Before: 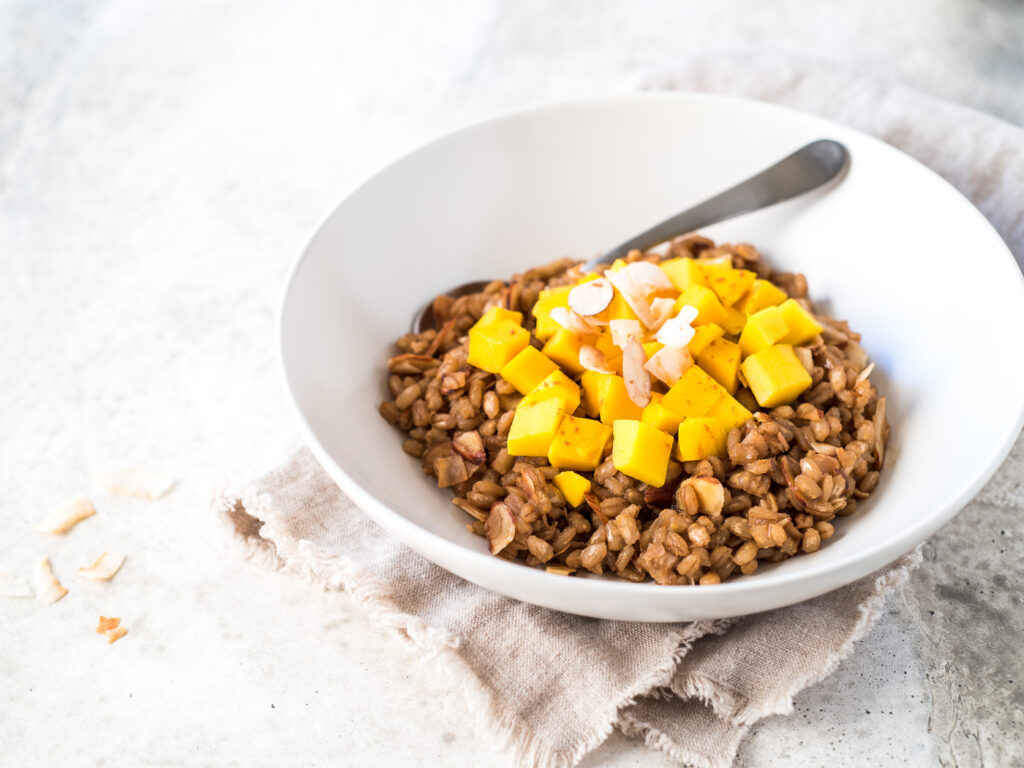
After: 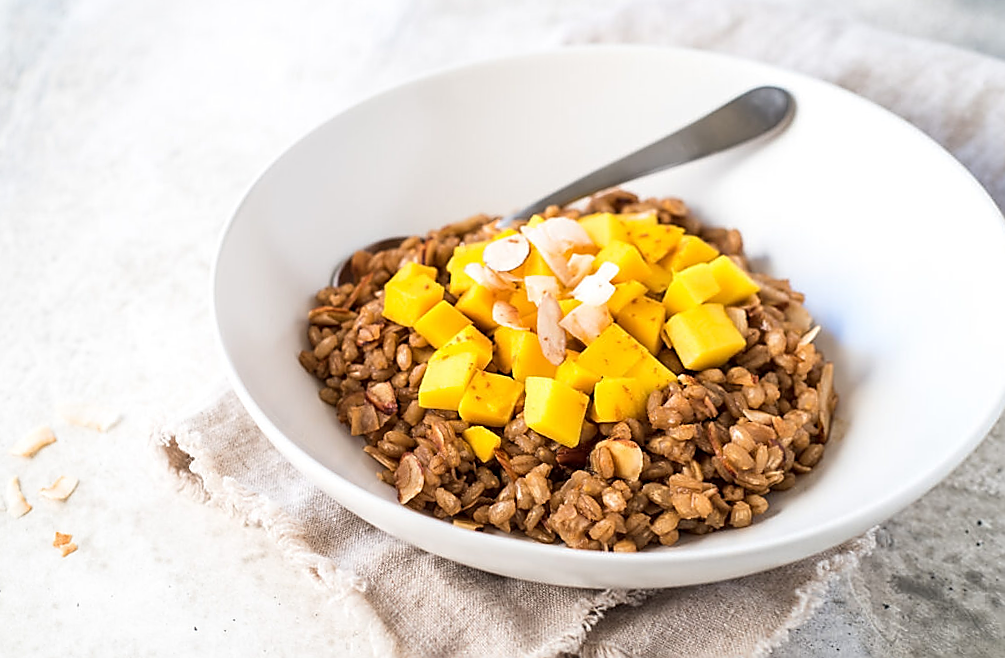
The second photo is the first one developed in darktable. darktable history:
sharpen: radius 1.4, amount 1.25, threshold 0.7
rotate and perspective: rotation 1.69°, lens shift (vertical) -0.023, lens shift (horizontal) -0.291, crop left 0.025, crop right 0.988, crop top 0.092, crop bottom 0.842
